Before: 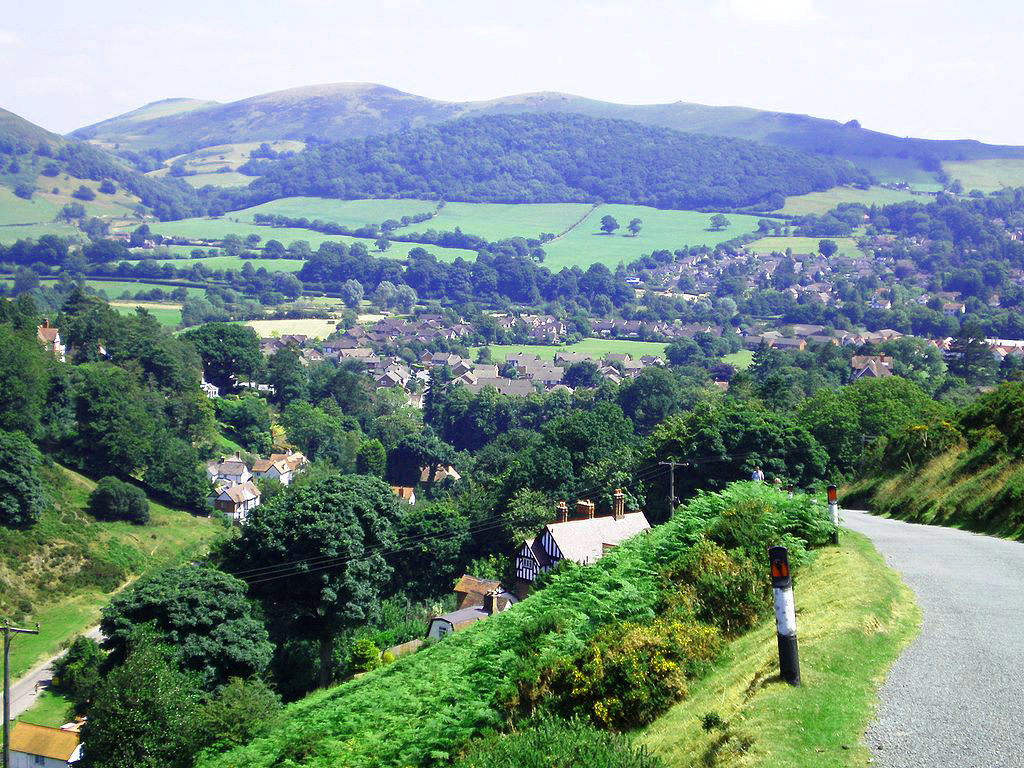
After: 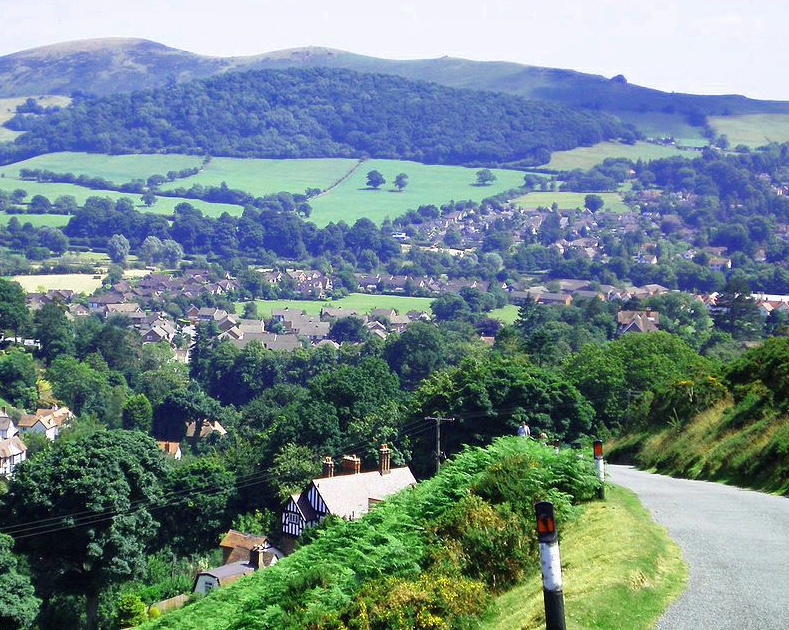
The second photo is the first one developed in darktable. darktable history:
shadows and highlights: radius 136.23, highlights color adjustment 78.44%, soften with gaussian
crop: left 22.894%, top 5.861%, bottom 11.564%
